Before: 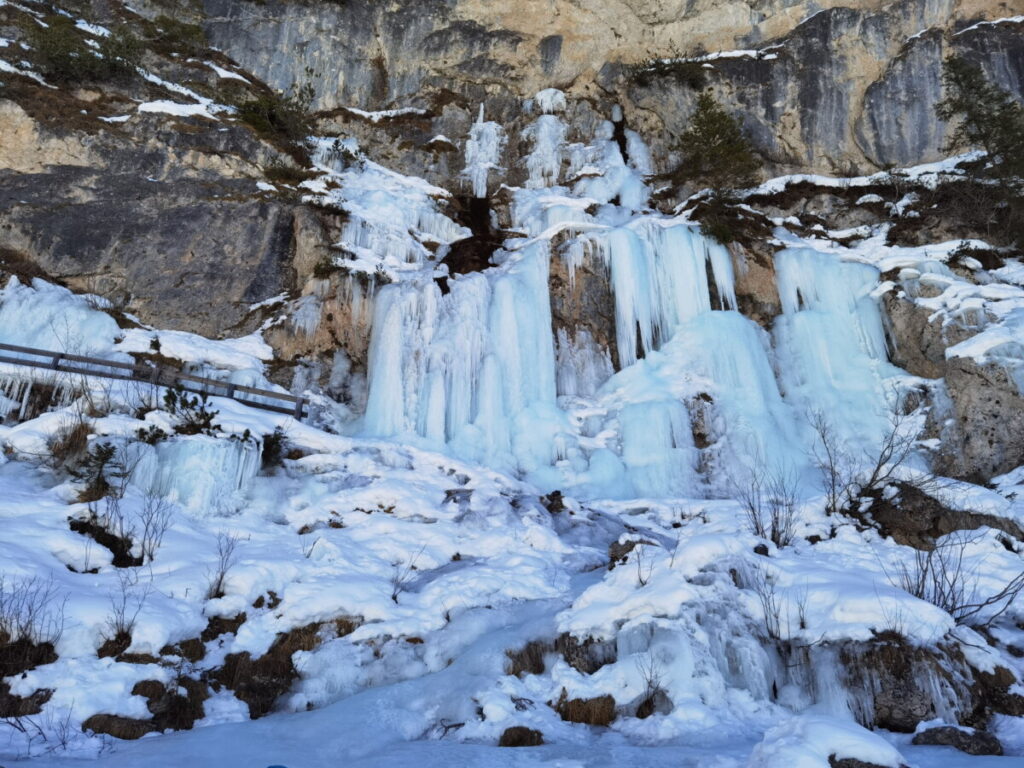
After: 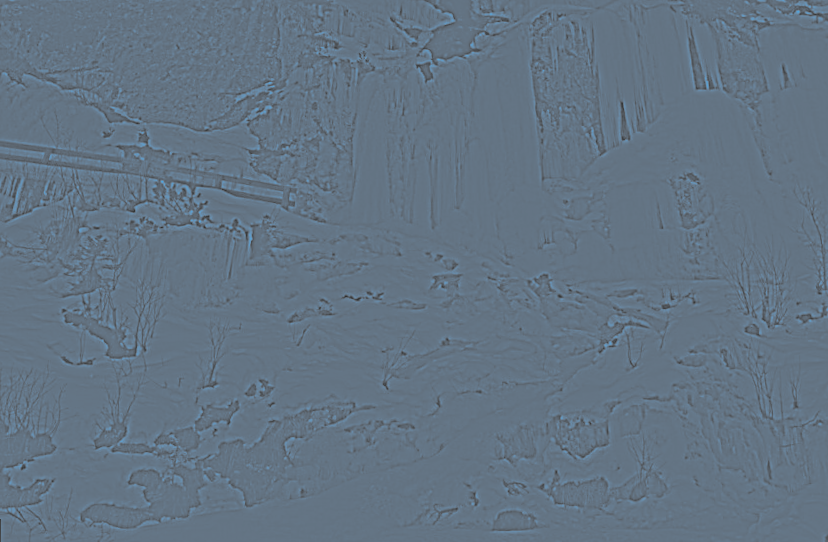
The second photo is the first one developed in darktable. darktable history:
crop: top 26.531%, right 17.959%
split-toning: shadows › hue 220°, shadows › saturation 0.64, highlights › hue 220°, highlights › saturation 0.64, balance 0, compress 5.22%
local contrast: shadows 94%
highpass: sharpness 9.84%, contrast boost 9.94%
white balance: emerald 1
sharpen: on, module defaults
rotate and perspective: rotation -1.32°, lens shift (horizontal) -0.031, crop left 0.015, crop right 0.985, crop top 0.047, crop bottom 0.982
